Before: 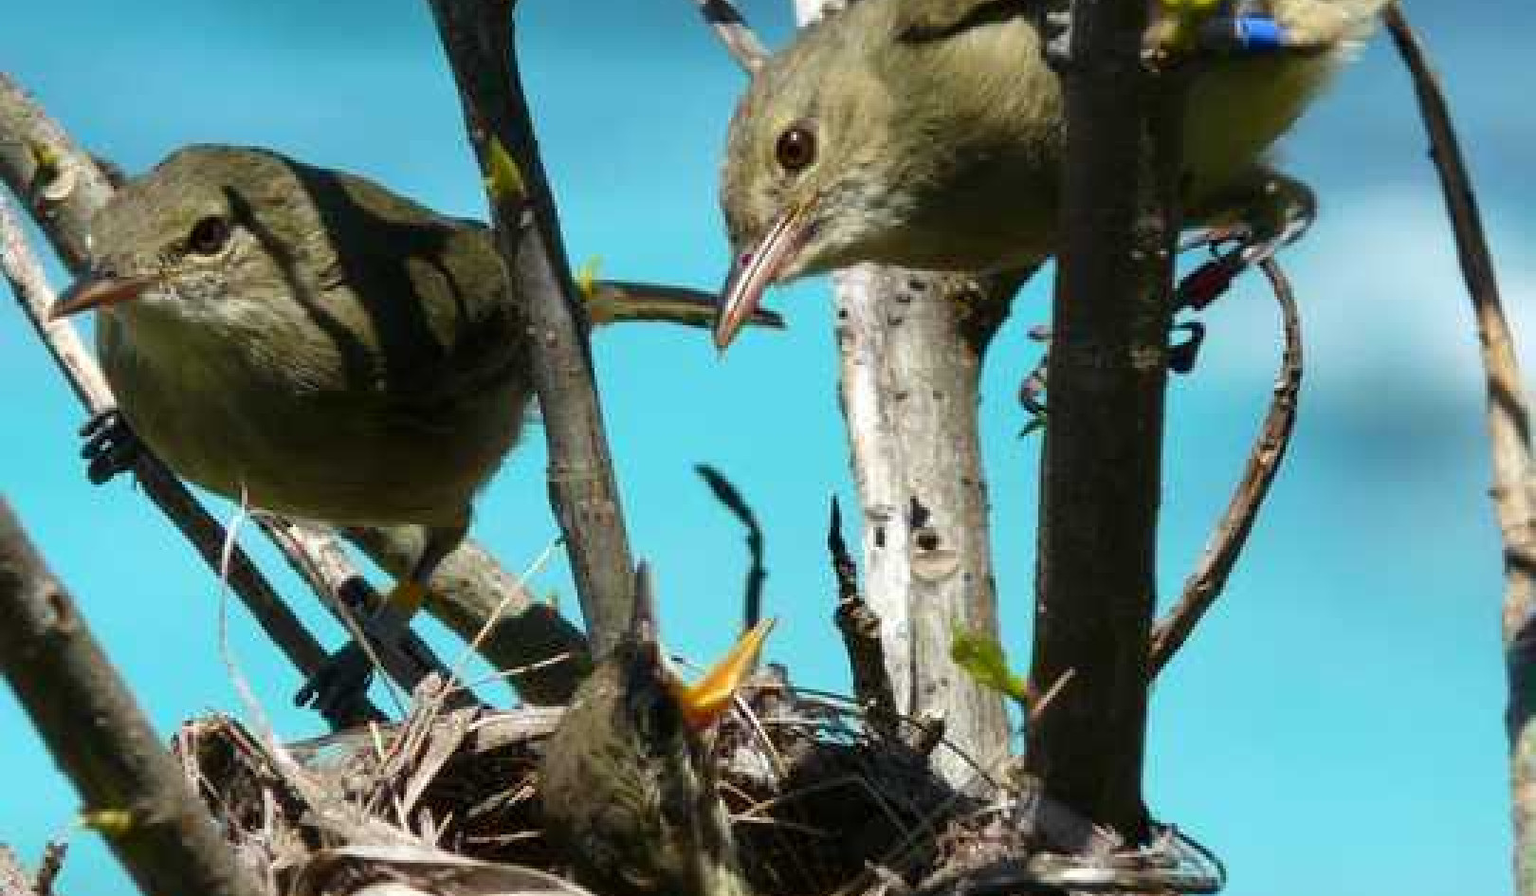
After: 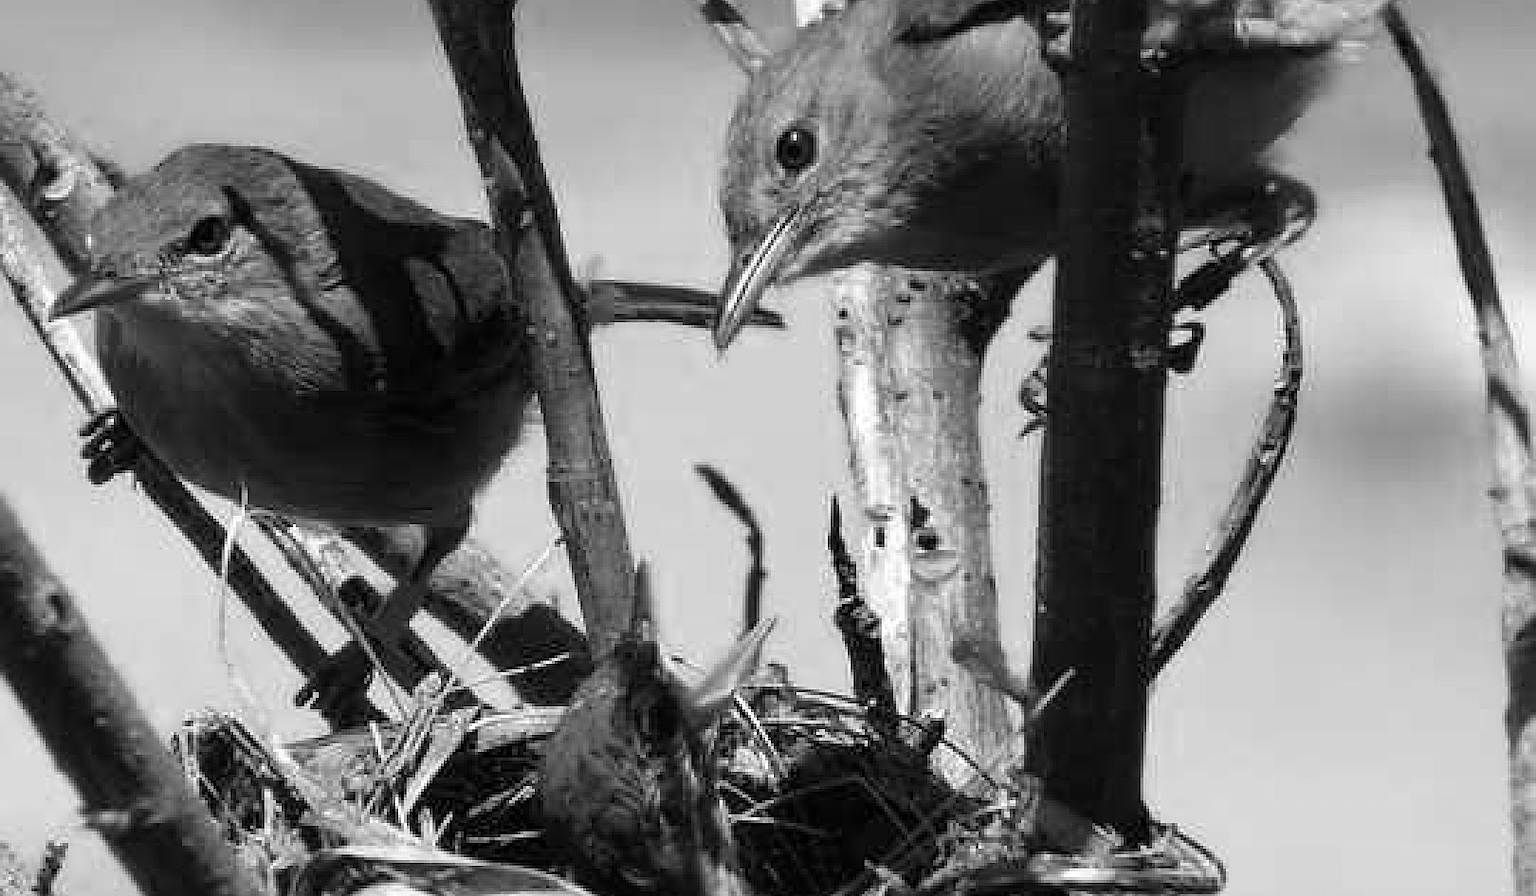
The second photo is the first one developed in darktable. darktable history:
exposure: exposure 0.131 EV, compensate highlight preservation false
sharpen: on, module defaults
color calibration: output gray [0.18, 0.41, 0.41, 0], gray › normalize channels true, illuminant same as pipeline (D50), adaptation XYZ, x 0.346, y 0.359, gamut compression 0
